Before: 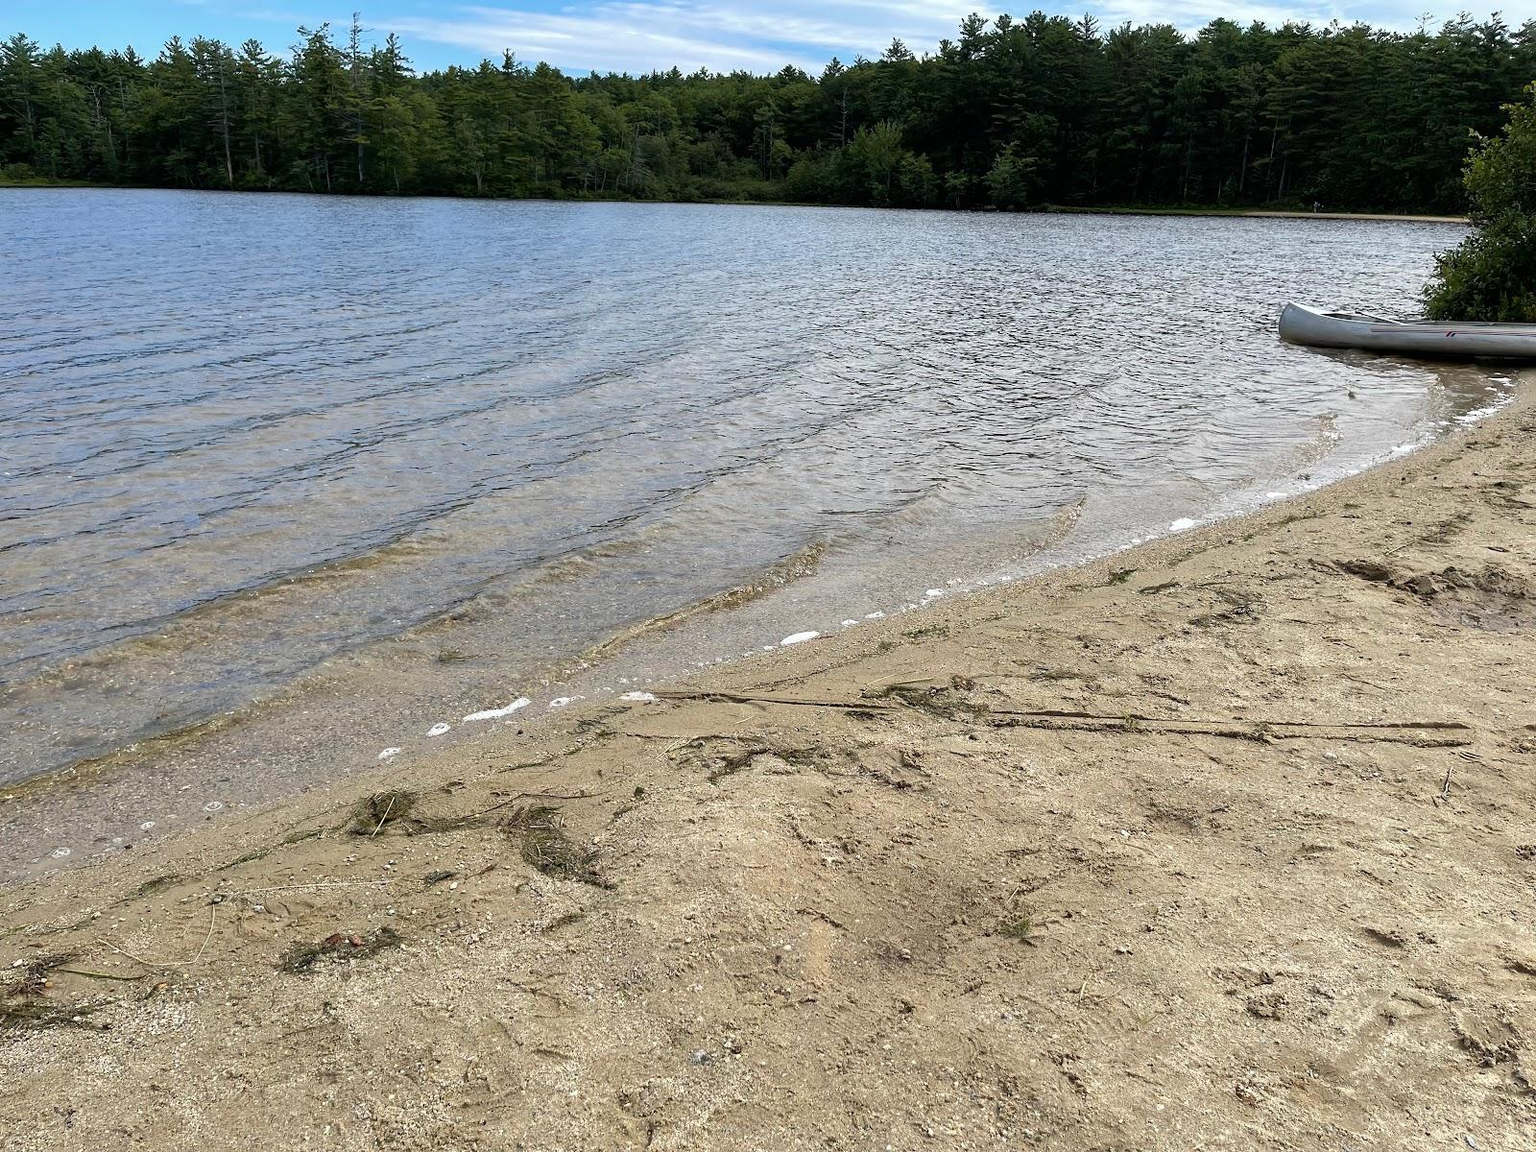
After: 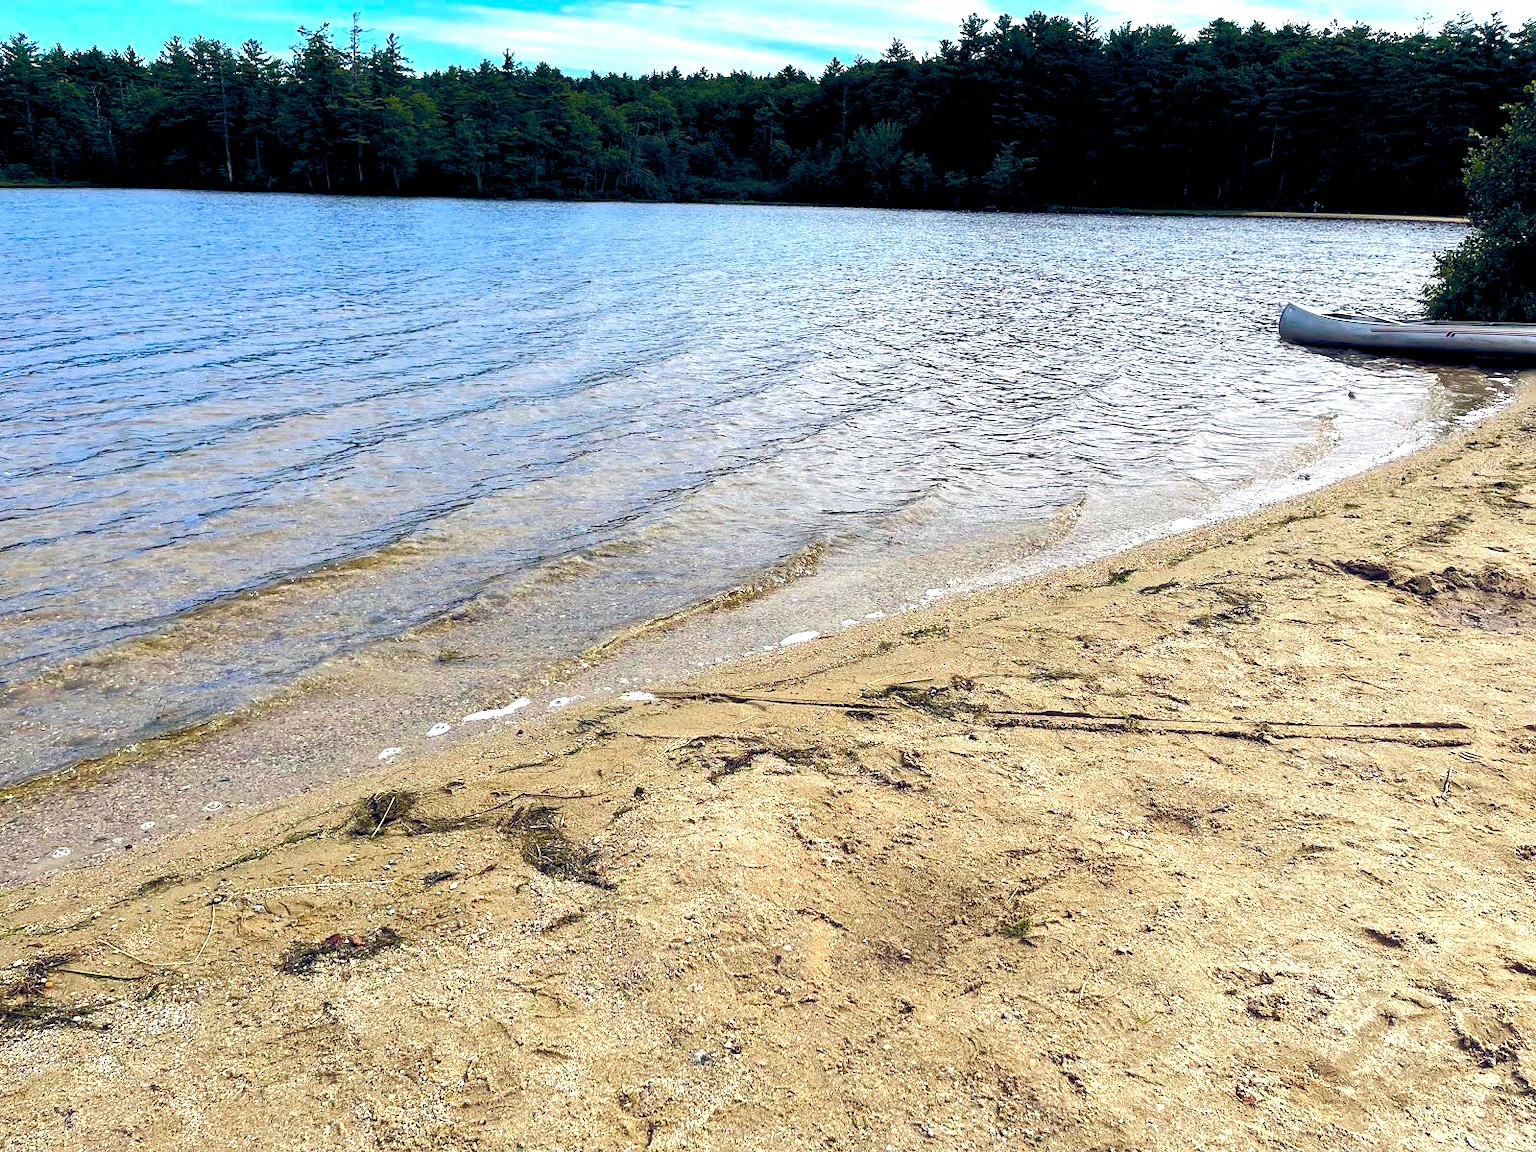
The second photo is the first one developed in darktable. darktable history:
color balance rgb: global offset › luminance -0.299%, global offset › chroma 0.315%, global offset › hue 260.77°, linear chroma grading › global chroma 8.856%, perceptual saturation grading › global saturation 44.541%, perceptual saturation grading › highlights -50.28%, perceptual saturation grading › shadows 31.05%, global vibrance 50.706%
exposure: compensate exposure bias true, compensate highlight preservation false
tone equalizer: -8 EV -0.765 EV, -7 EV -0.73 EV, -6 EV -0.563 EV, -5 EV -0.367 EV, -3 EV 0.379 EV, -2 EV 0.6 EV, -1 EV 0.685 EV, +0 EV 0.757 EV, edges refinement/feathering 500, mask exposure compensation -1.57 EV, preserve details no
